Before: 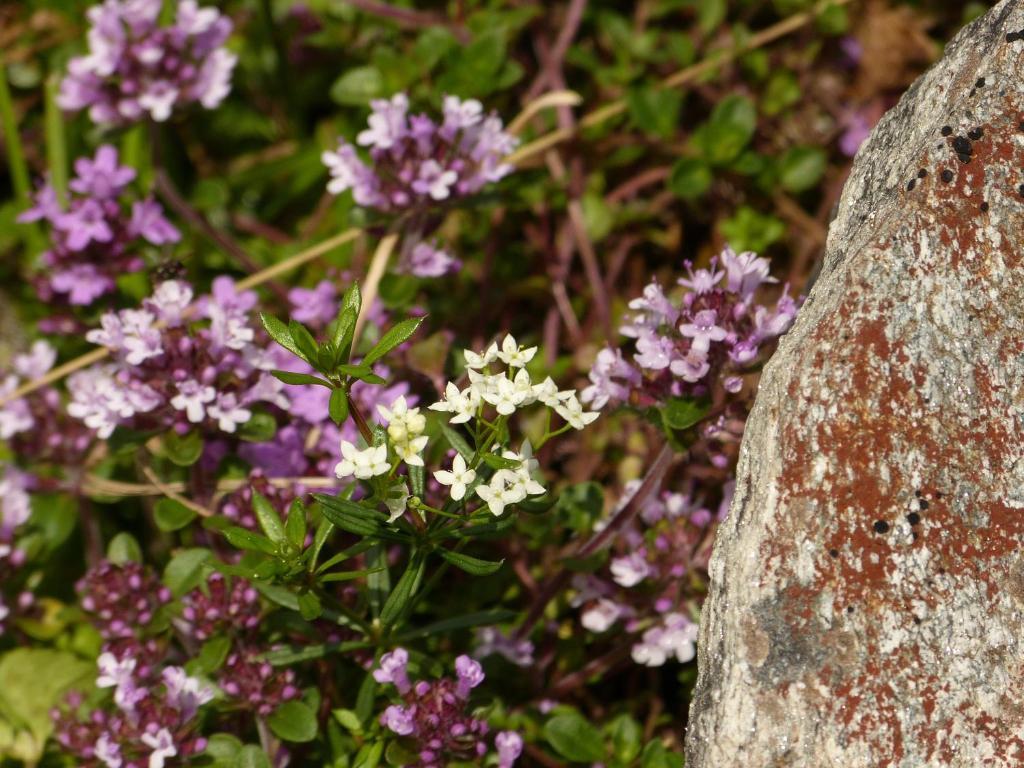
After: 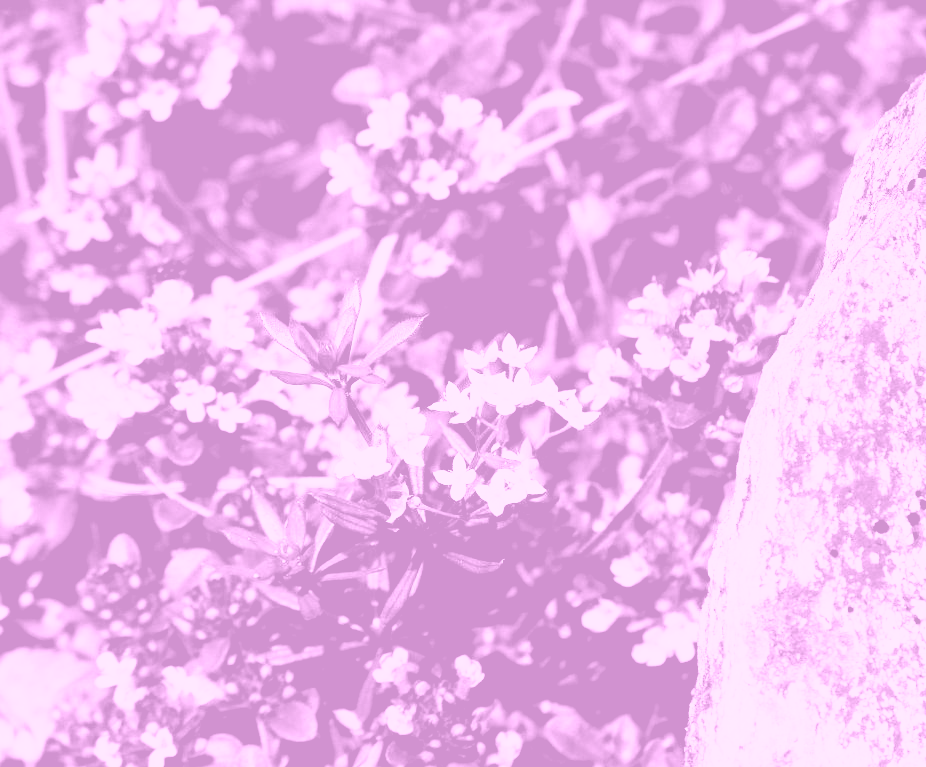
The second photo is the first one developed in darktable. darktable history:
rgb curve: curves: ch0 [(0, 0) (0.21, 0.15) (0.24, 0.21) (0.5, 0.75) (0.75, 0.96) (0.89, 0.99) (1, 1)]; ch1 [(0, 0.02) (0.21, 0.13) (0.25, 0.2) (0.5, 0.67) (0.75, 0.9) (0.89, 0.97) (1, 1)]; ch2 [(0, 0.02) (0.21, 0.13) (0.25, 0.2) (0.5, 0.67) (0.75, 0.9) (0.89, 0.97) (1, 1)], compensate middle gray true
levels: levels [0.073, 0.497, 0.972]
crop: right 9.509%, bottom 0.031%
color balance rgb: shadows lift › chroma 2%, shadows lift › hue 185.64°, power › luminance 1.48%, highlights gain › chroma 3%, highlights gain › hue 54.51°, global offset › luminance -0.4%, perceptual saturation grading › highlights -18.47%, perceptual saturation grading › mid-tones 6.62%, perceptual saturation grading › shadows 28.22%, perceptual brilliance grading › highlights 15.68%, perceptual brilliance grading › shadows -14.29%, global vibrance 25.96%, contrast 6.45%
colorize: hue 331.2°, saturation 75%, source mix 30.28%, lightness 70.52%, version 1
tone equalizer: on, module defaults
